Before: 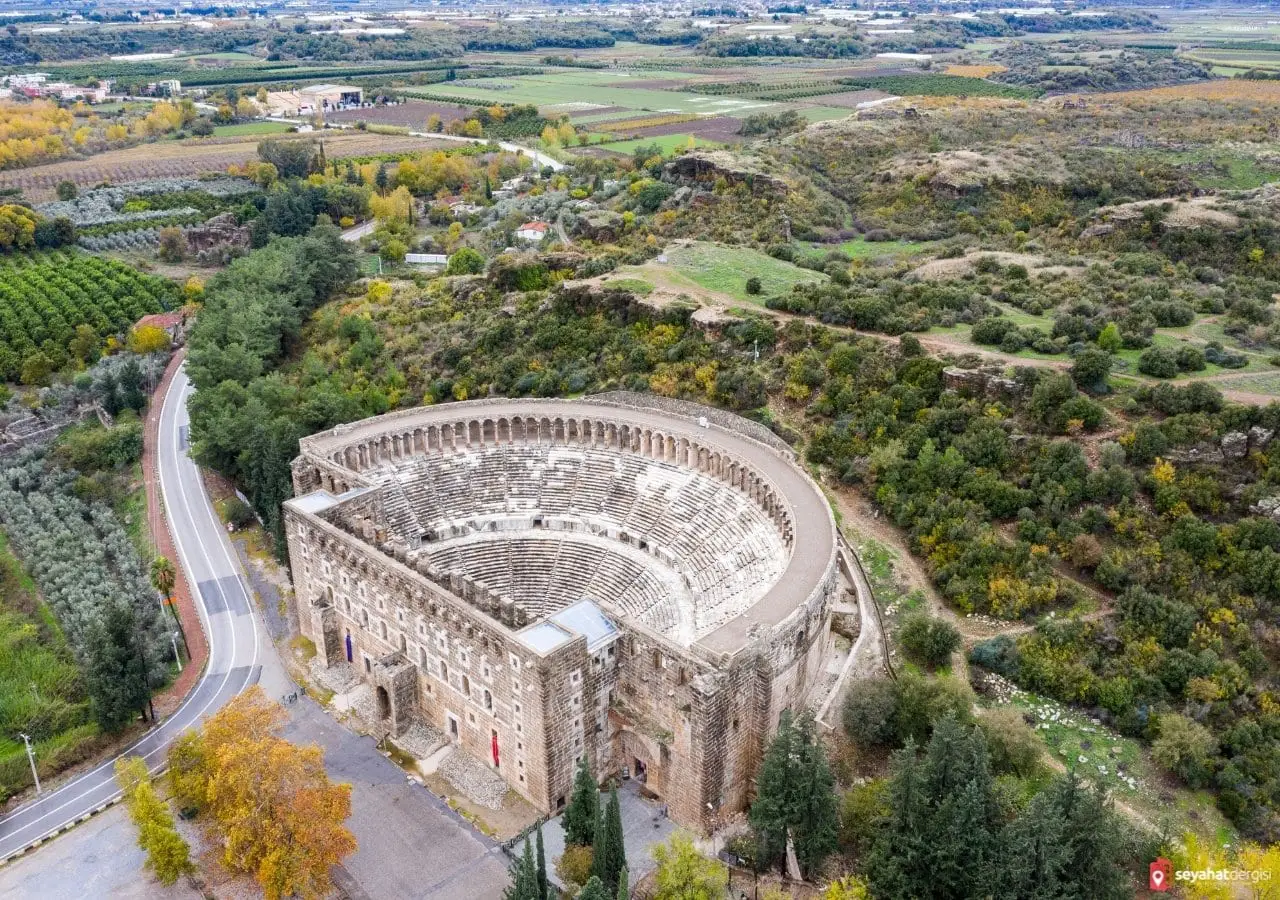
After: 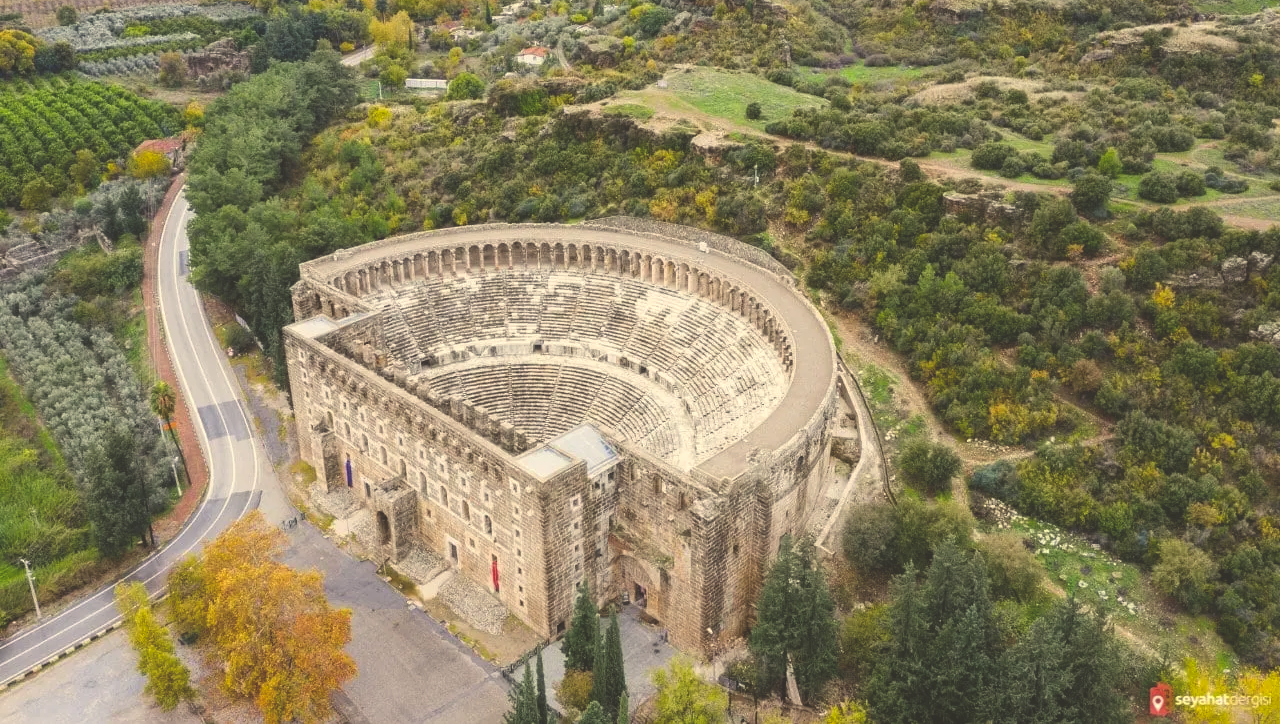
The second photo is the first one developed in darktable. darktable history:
exposure: black level correction -0.027, compensate exposure bias true, compensate highlight preservation false
local contrast: mode bilateral grid, contrast 100, coarseness 99, detail 92%, midtone range 0.2
crop and rotate: top 19.476%
color correction: highlights a* 1.31, highlights b* 18.1
